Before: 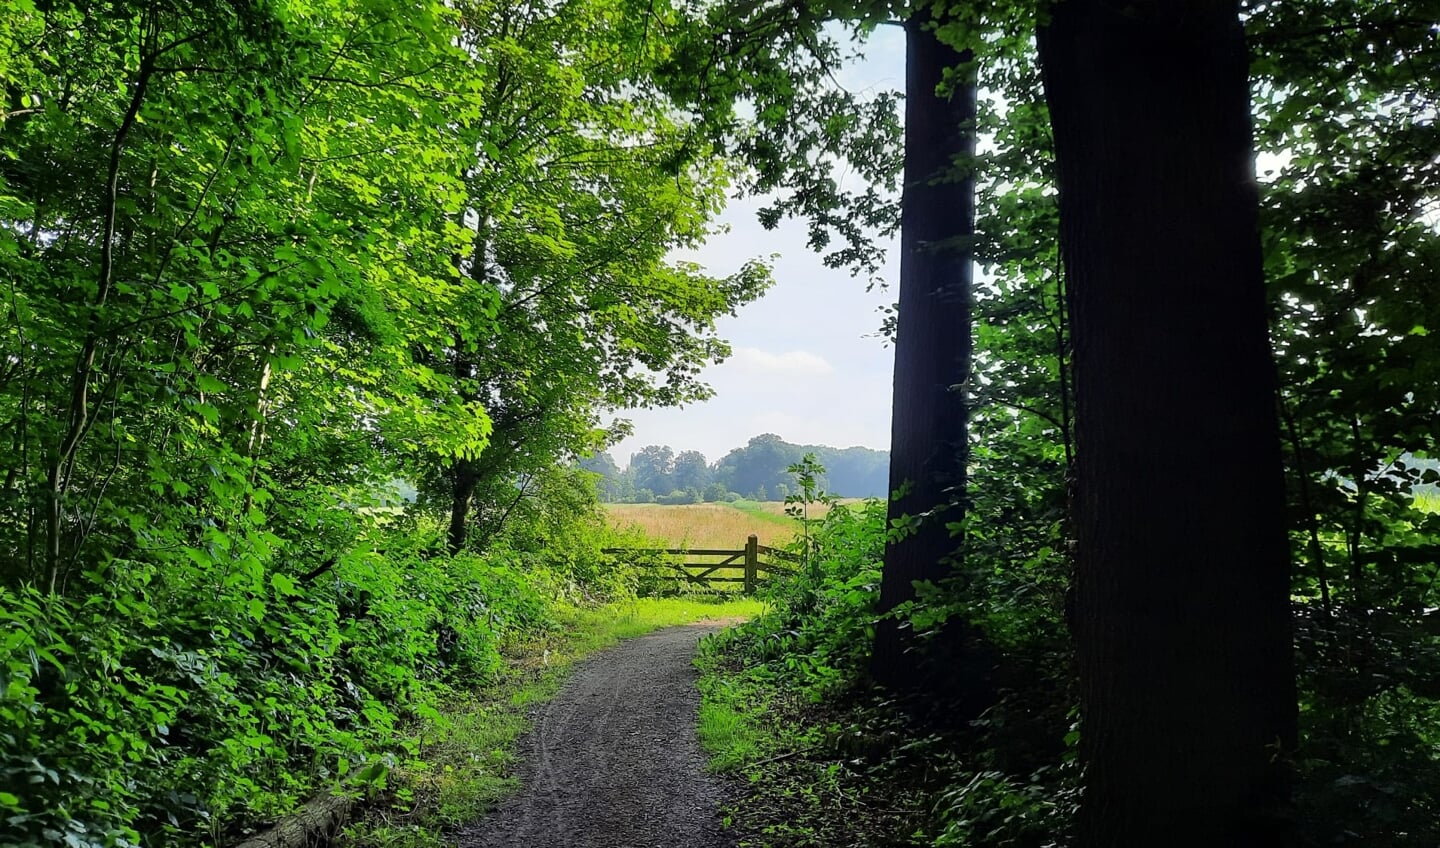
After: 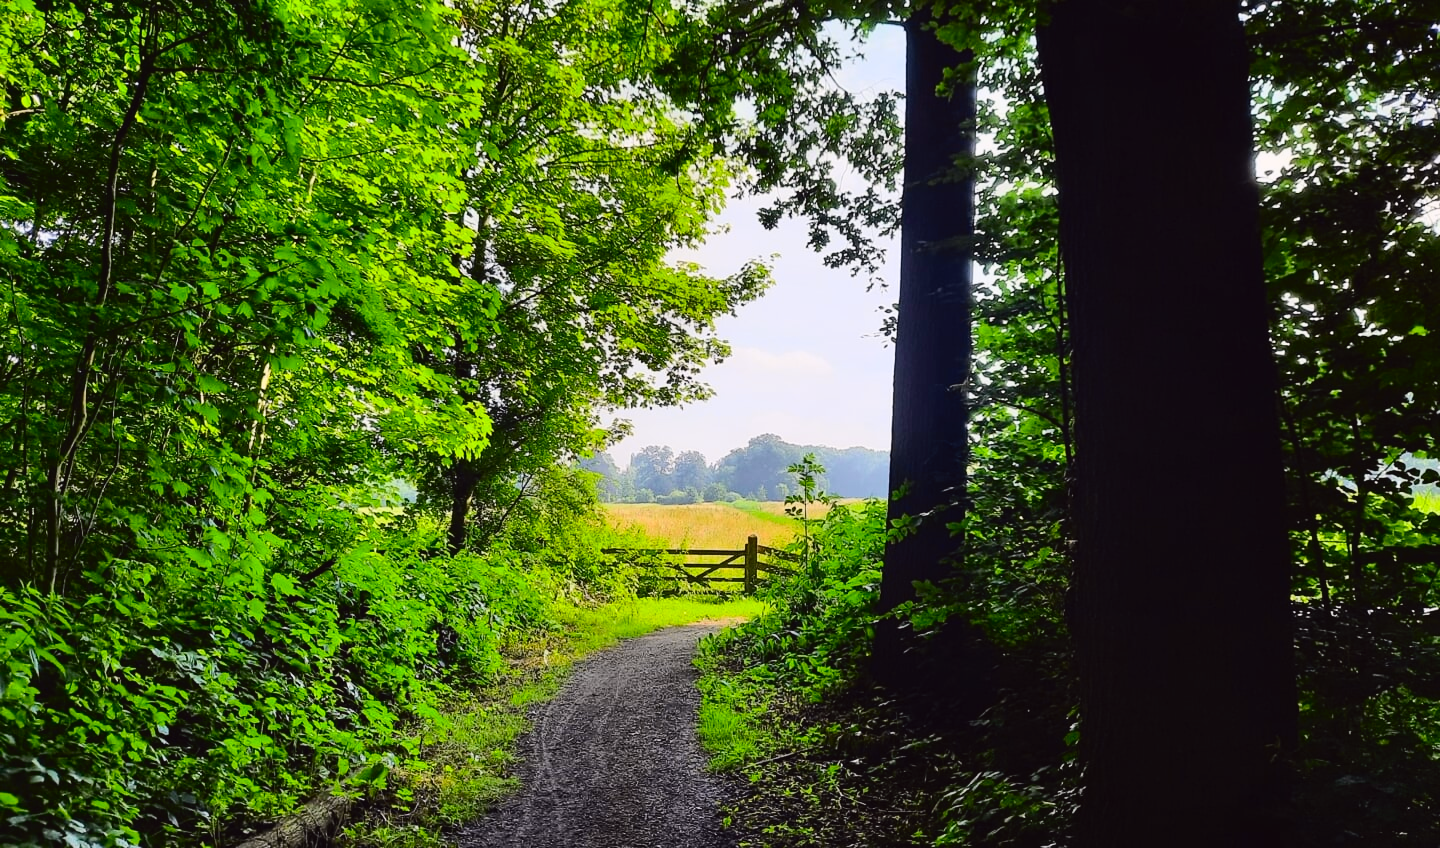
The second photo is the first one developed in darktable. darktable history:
exposure: exposure -0.158 EV, compensate highlight preservation false
tone curve: curves: ch0 [(0, 0.023) (0.103, 0.087) (0.295, 0.297) (0.445, 0.531) (0.553, 0.665) (0.735, 0.843) (0.994, 1)]; ch1 [(0, 0) (0.414, 0.395) (0.447, 0.447) (0.485, 0.5) (0.512, 0.524) (0.542, 0.581) (0.581, 0.632) (0.646, 0.715) (1, 1)]; ch2 [(0, 0) (0.369, 0.388) (0.449, 0.431) (0.478, 0.471) (0.516, 0.517) (0.579, 0.624) (0.674, 0.775) (1, 1)], color space Lab, independent channels, preserve colors none
